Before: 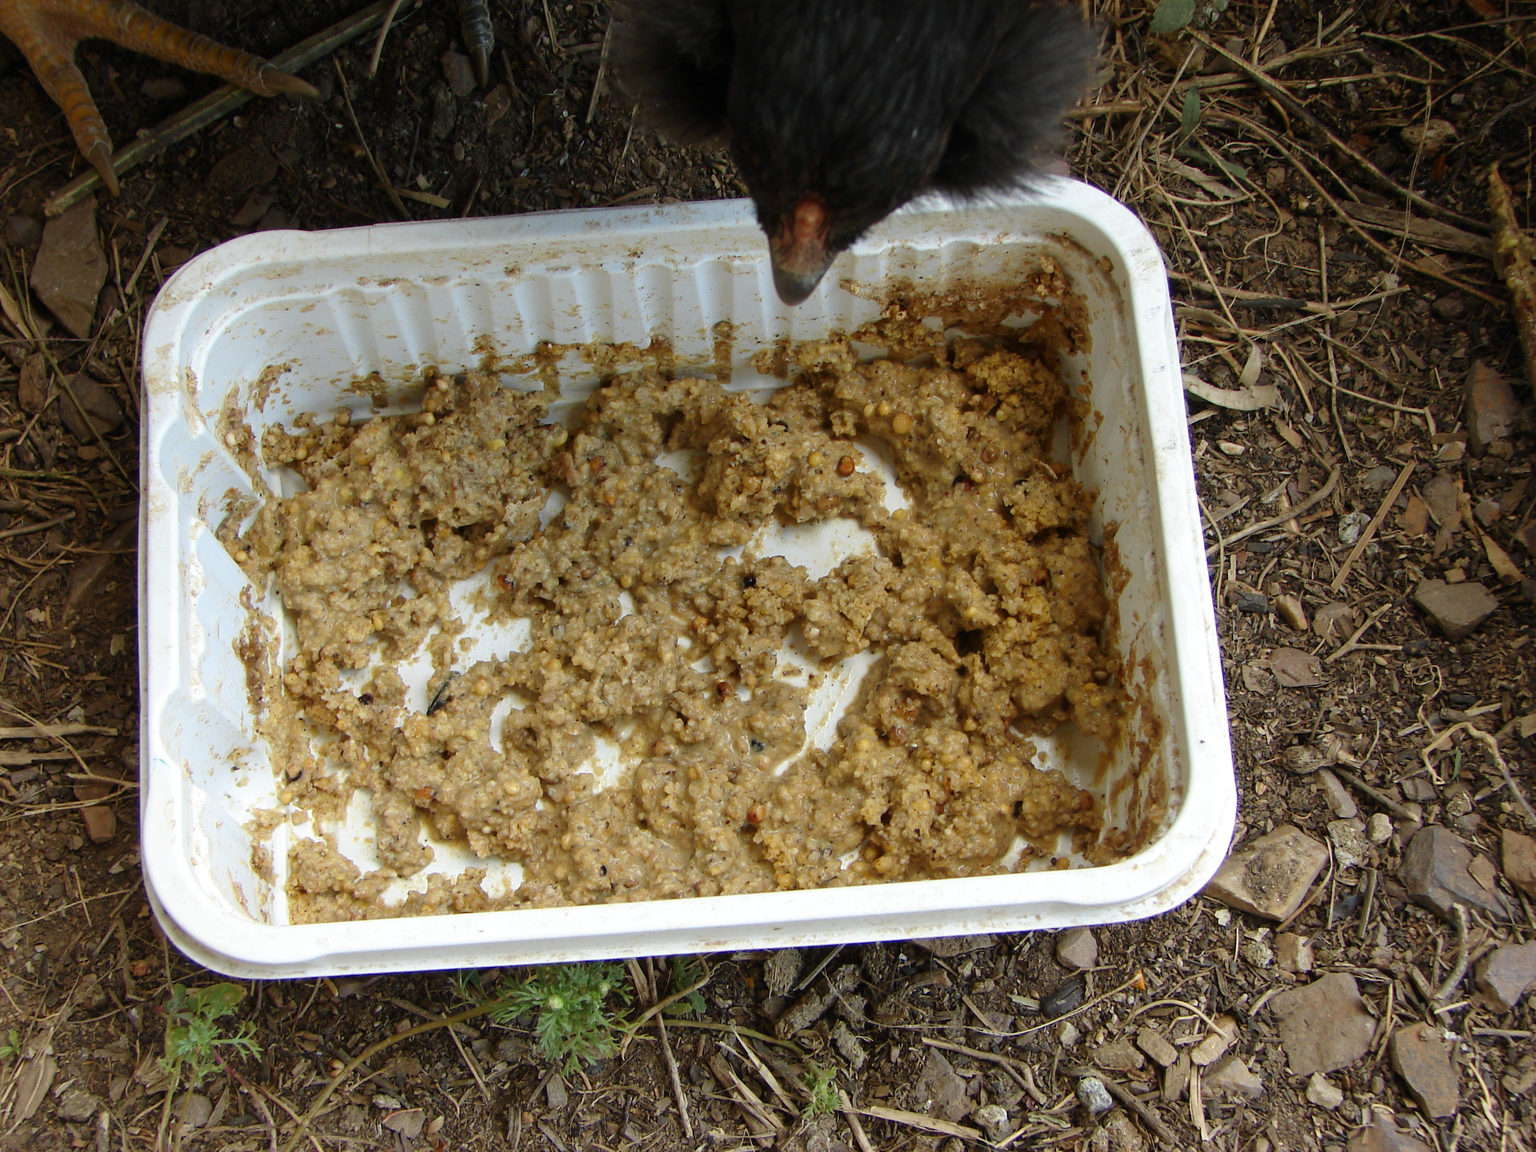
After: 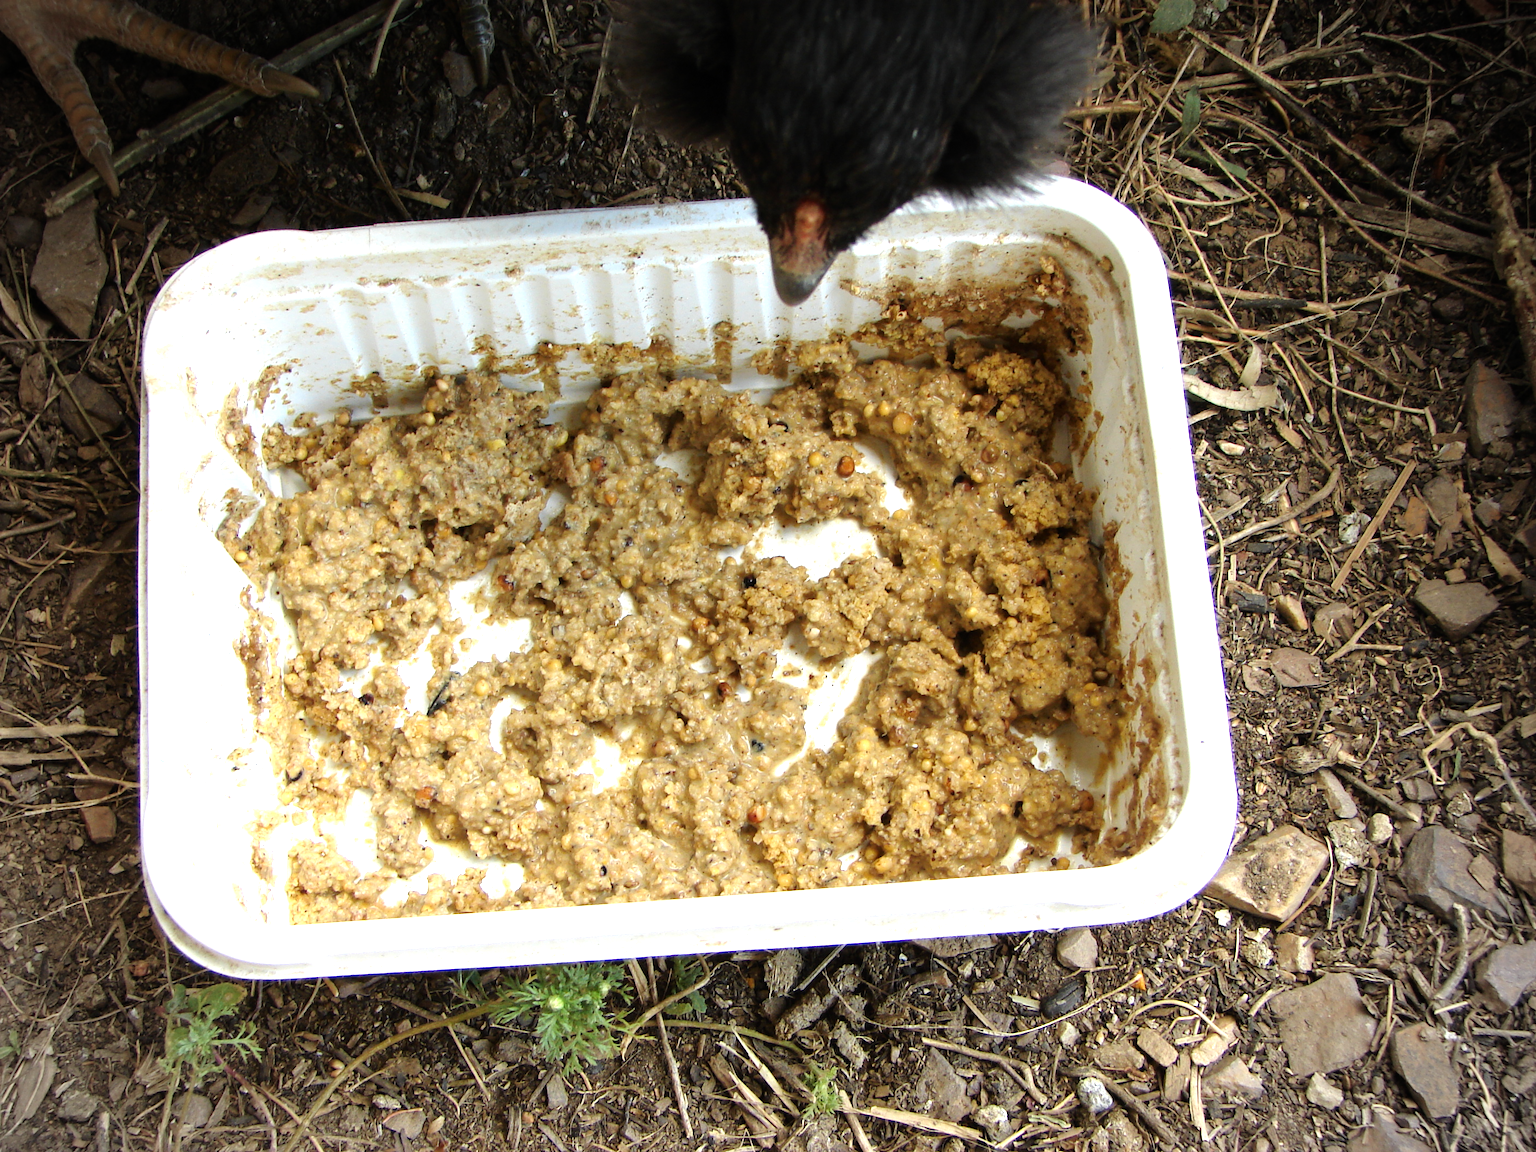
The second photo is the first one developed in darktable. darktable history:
tone equalizer: -8 EV -0.741 EV, -7 EV -0.702 EV, -6 EV -0.587 EV, -5 EV -0.403 EV, -3 EV 0.395 EV, -2 EV 0.6 EV, -1 EV 0.678 EV, +0 EV 0.751 EV
exposure: exposure 0.297 EV, compensate highlight preservation false
vignetting: on, module defaults
